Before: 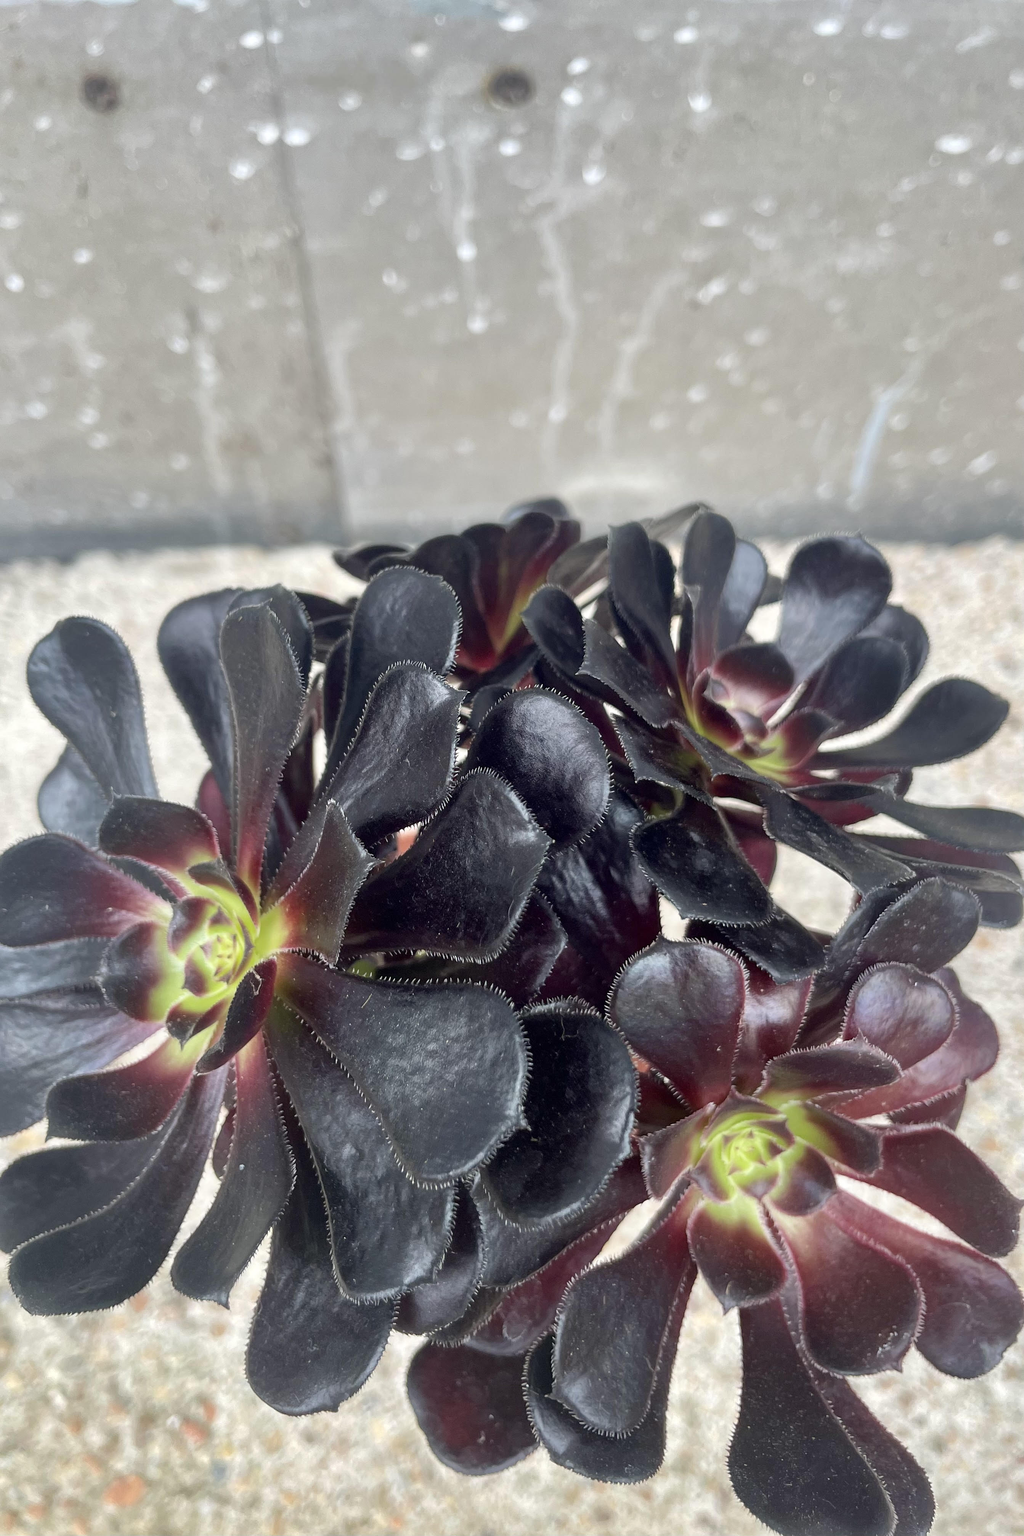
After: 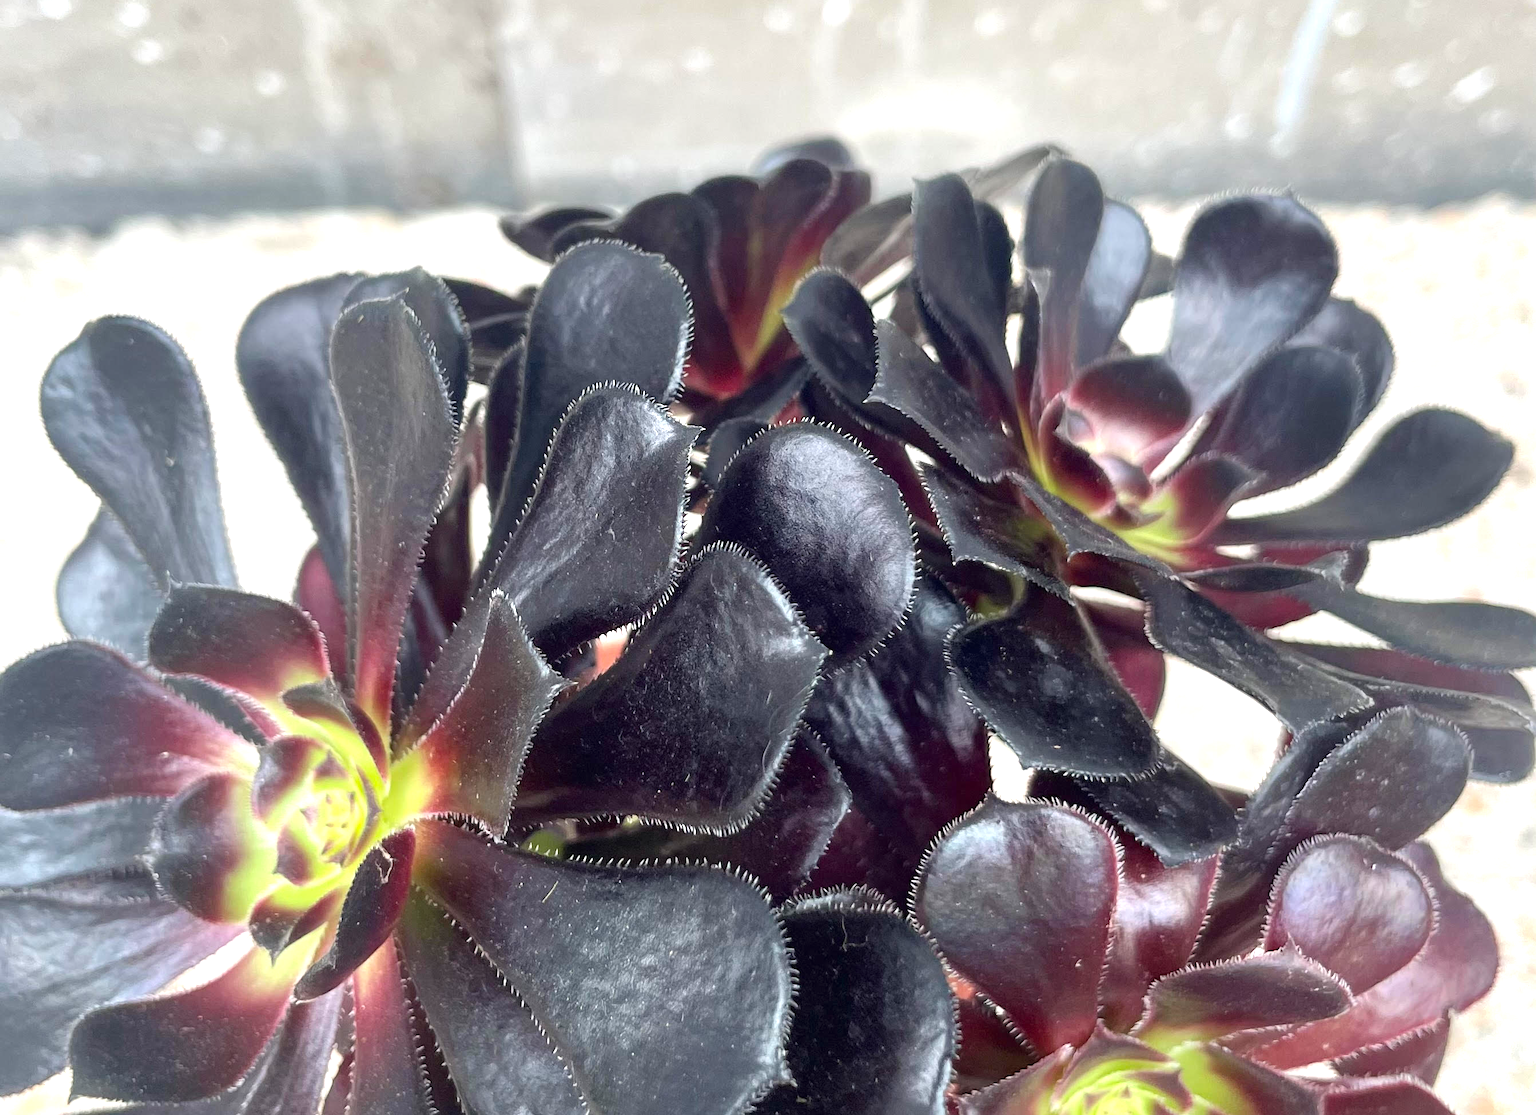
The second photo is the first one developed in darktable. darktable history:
crop and rotate: top 26.464%, bottom 25.088%
exposure: black level correction 0, exposure 0.703 EV, compensate exposure bias true, compensate highlight preservation false
